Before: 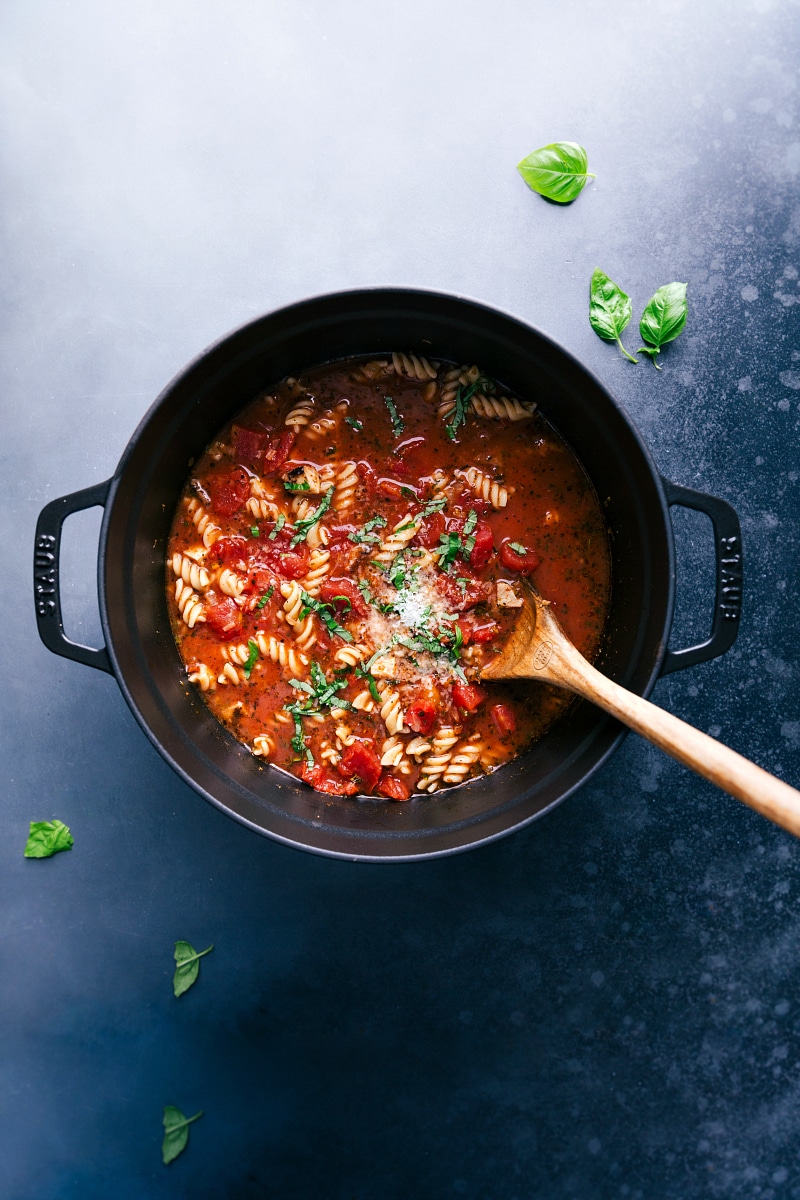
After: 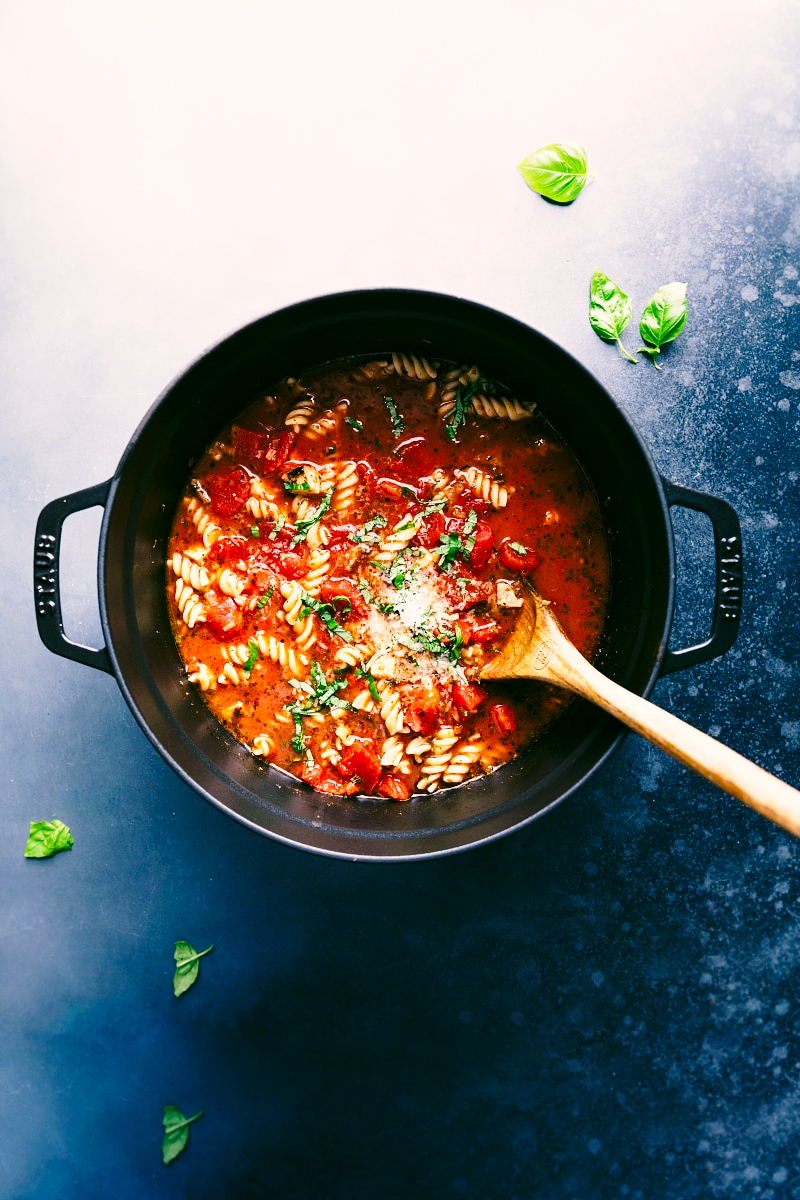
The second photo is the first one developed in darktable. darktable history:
color correction: highlights a* 3.94, highlights b* 4.97, shadows a* -6.78, shadows b* 4.85
base curve: curves: ch0 [(0, 0) (0.028, 0.03) (0.121, 0.232) (0.46, 0.748) (0.859, 0.968) (1, 1)], preserve colors none
